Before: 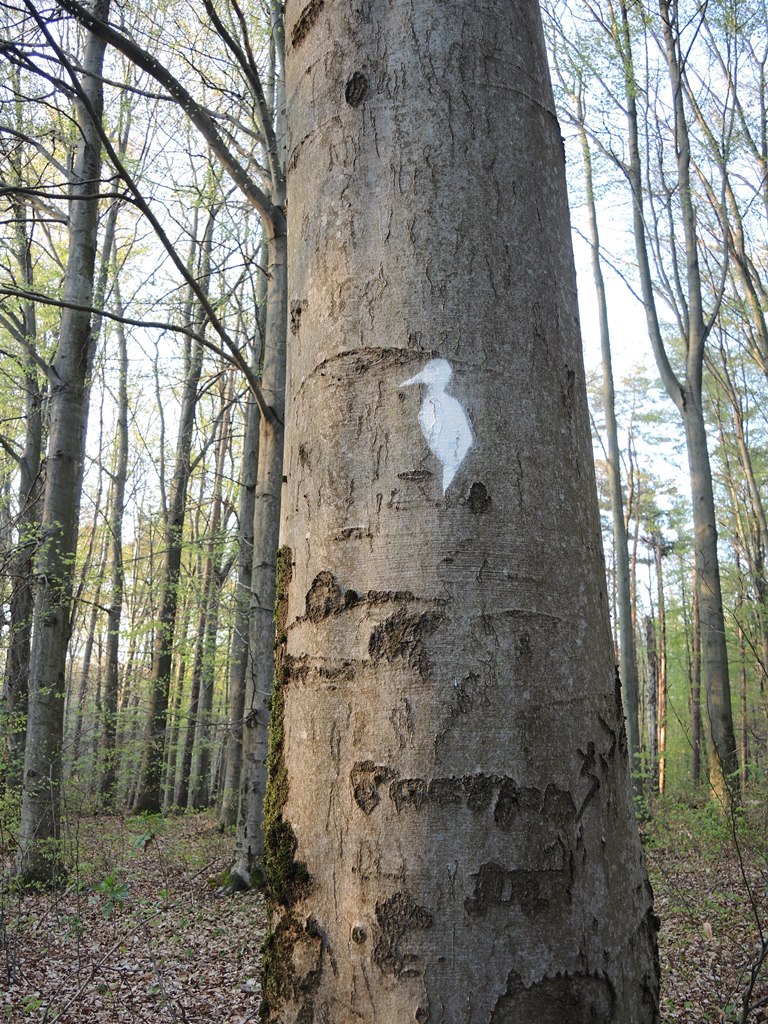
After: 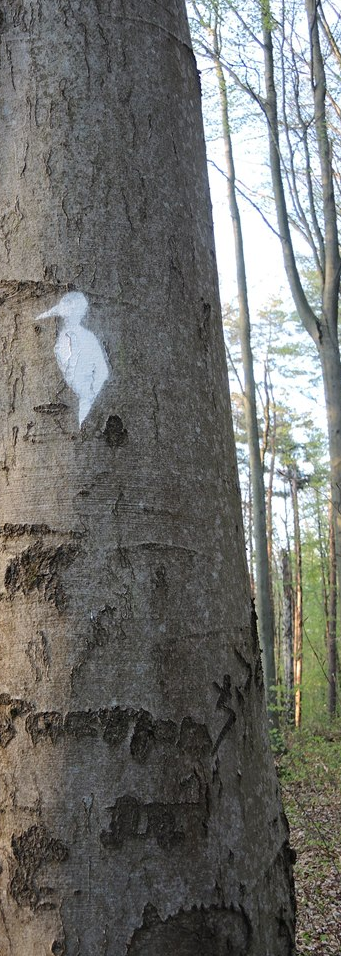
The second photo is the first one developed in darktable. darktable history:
crop: left 47.442%, top 6.633%, right 8.084%
